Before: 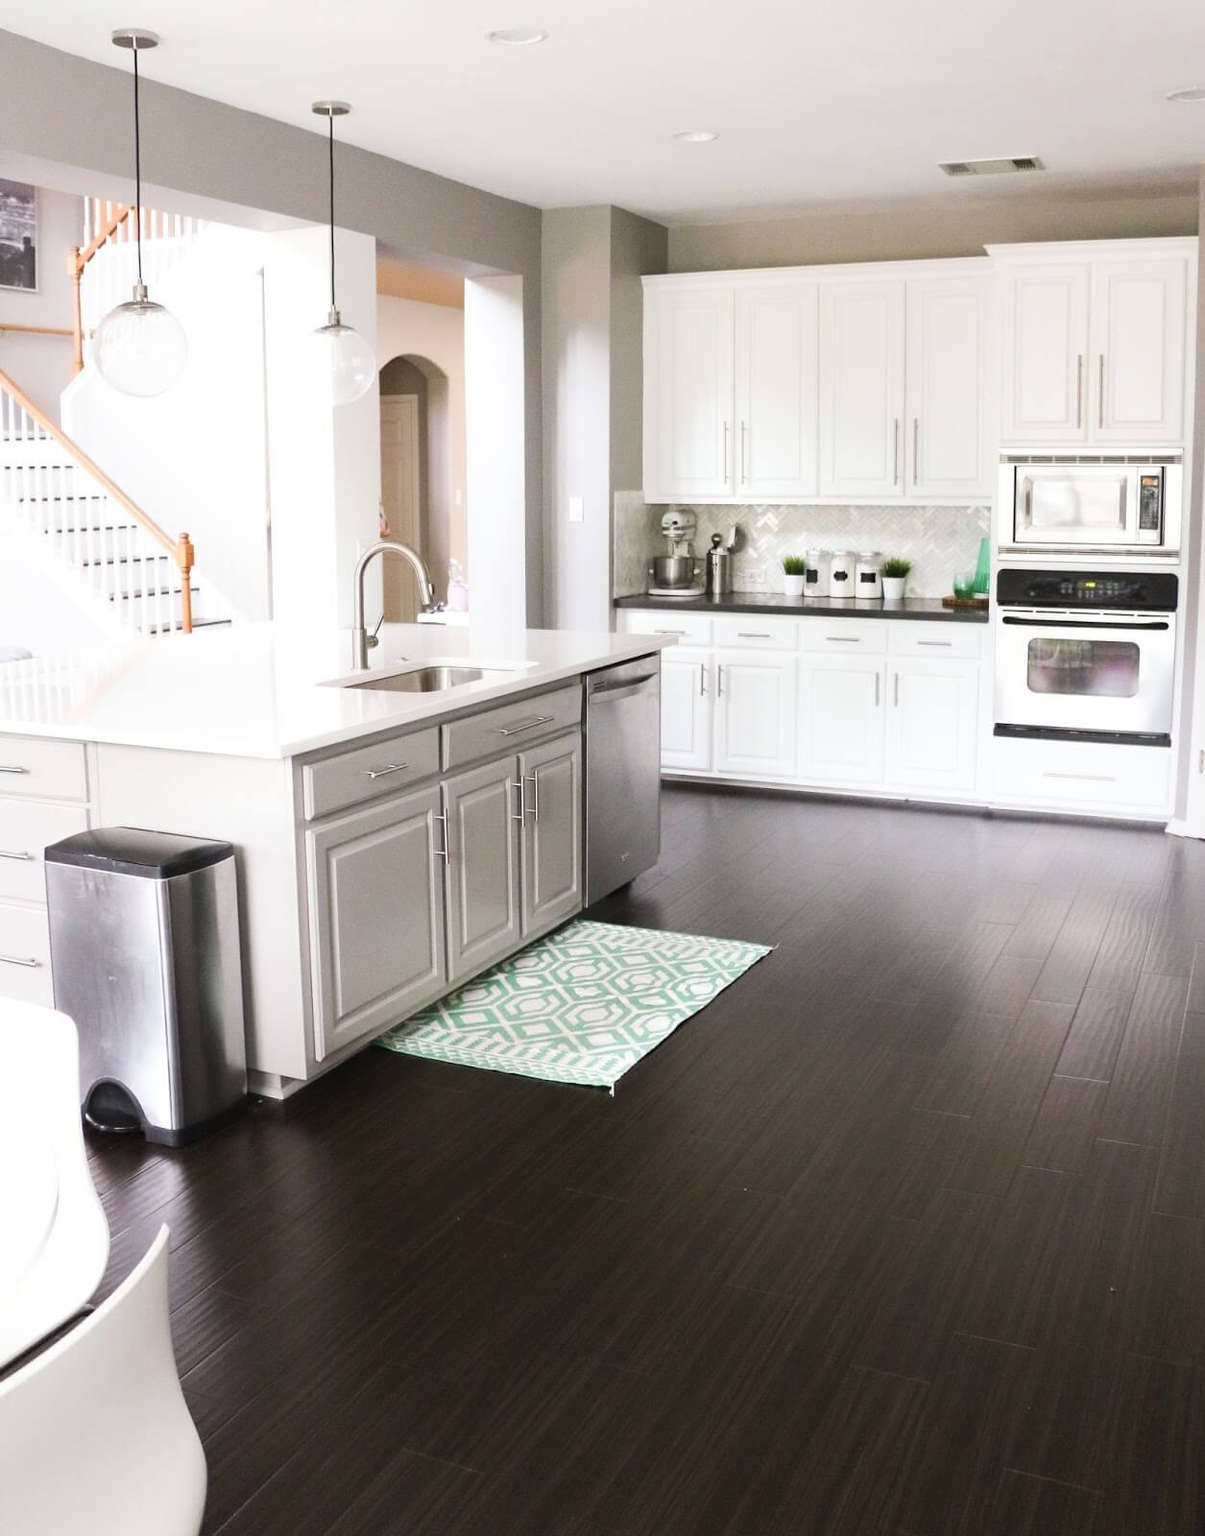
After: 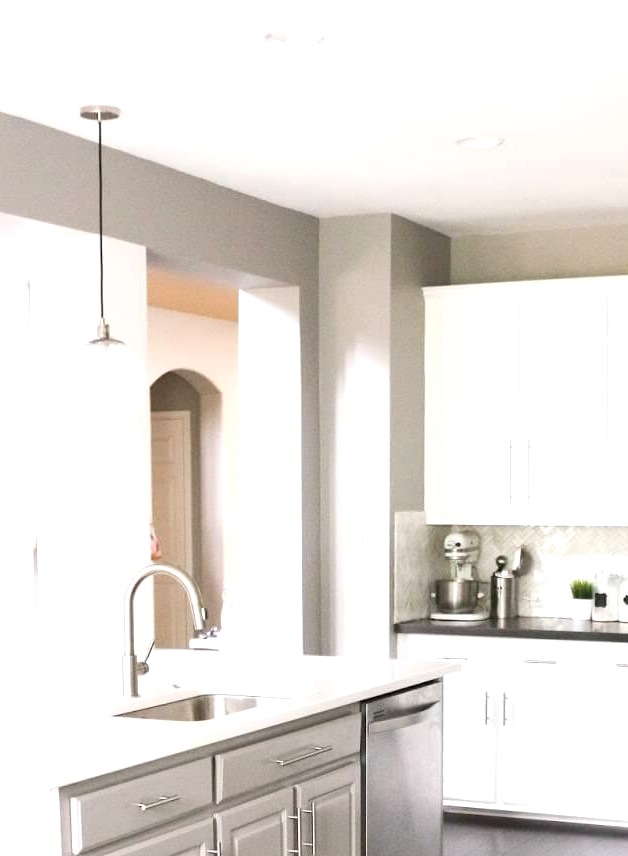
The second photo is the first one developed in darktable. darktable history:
exposure: black level correction 0.001, exposure 0.5 EV, compensate exposure bias true, compensate highlight preservation false
crop: left 19.556%, right 30.401%, bottom 46.458%
